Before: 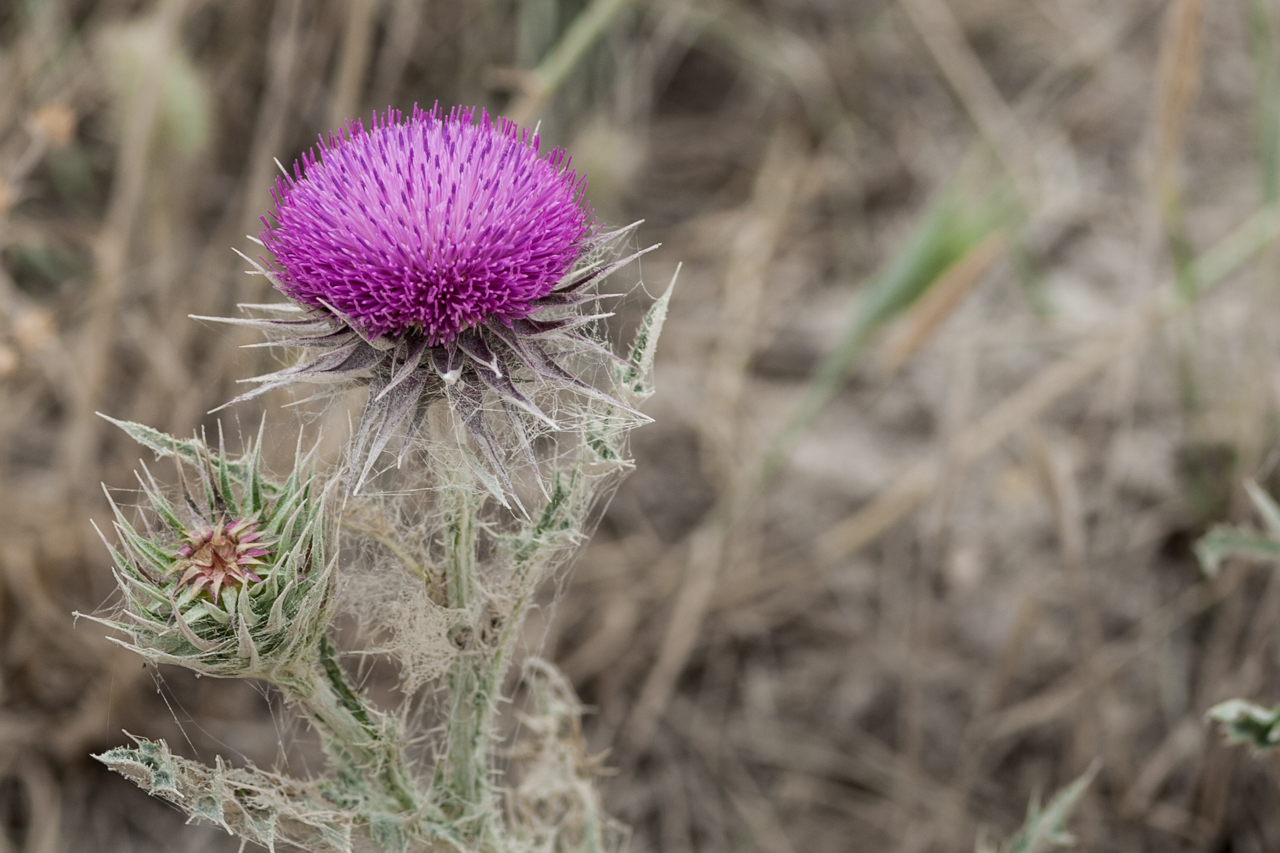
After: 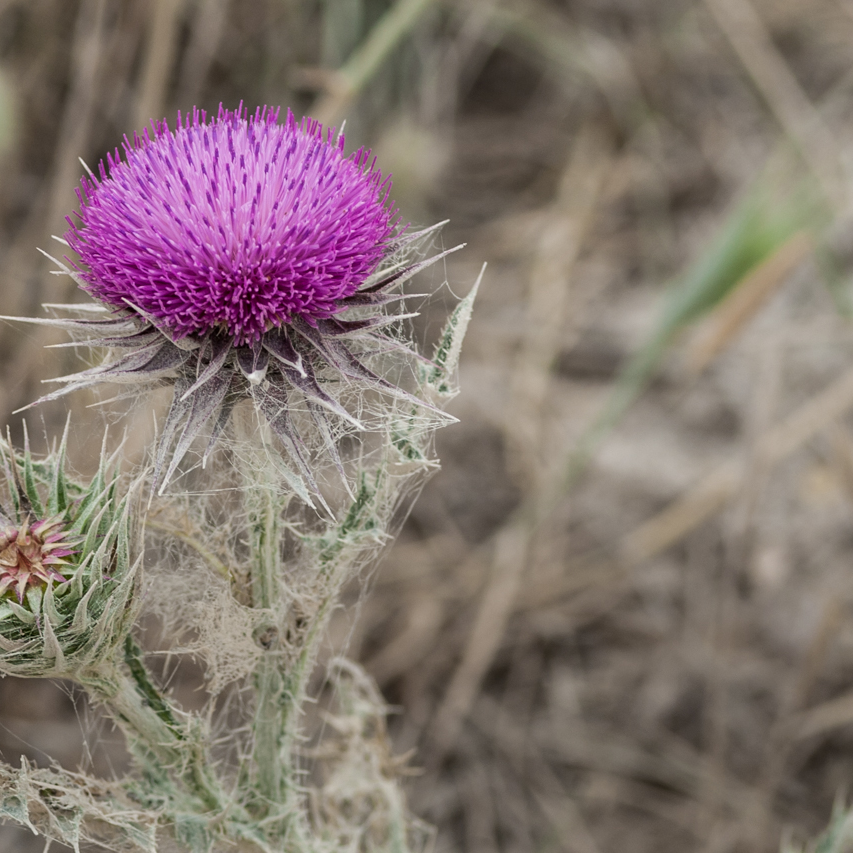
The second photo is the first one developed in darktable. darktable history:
exposure: compensate highlight preservation false
crop and rotate: left 15.259%, right 18.038%
